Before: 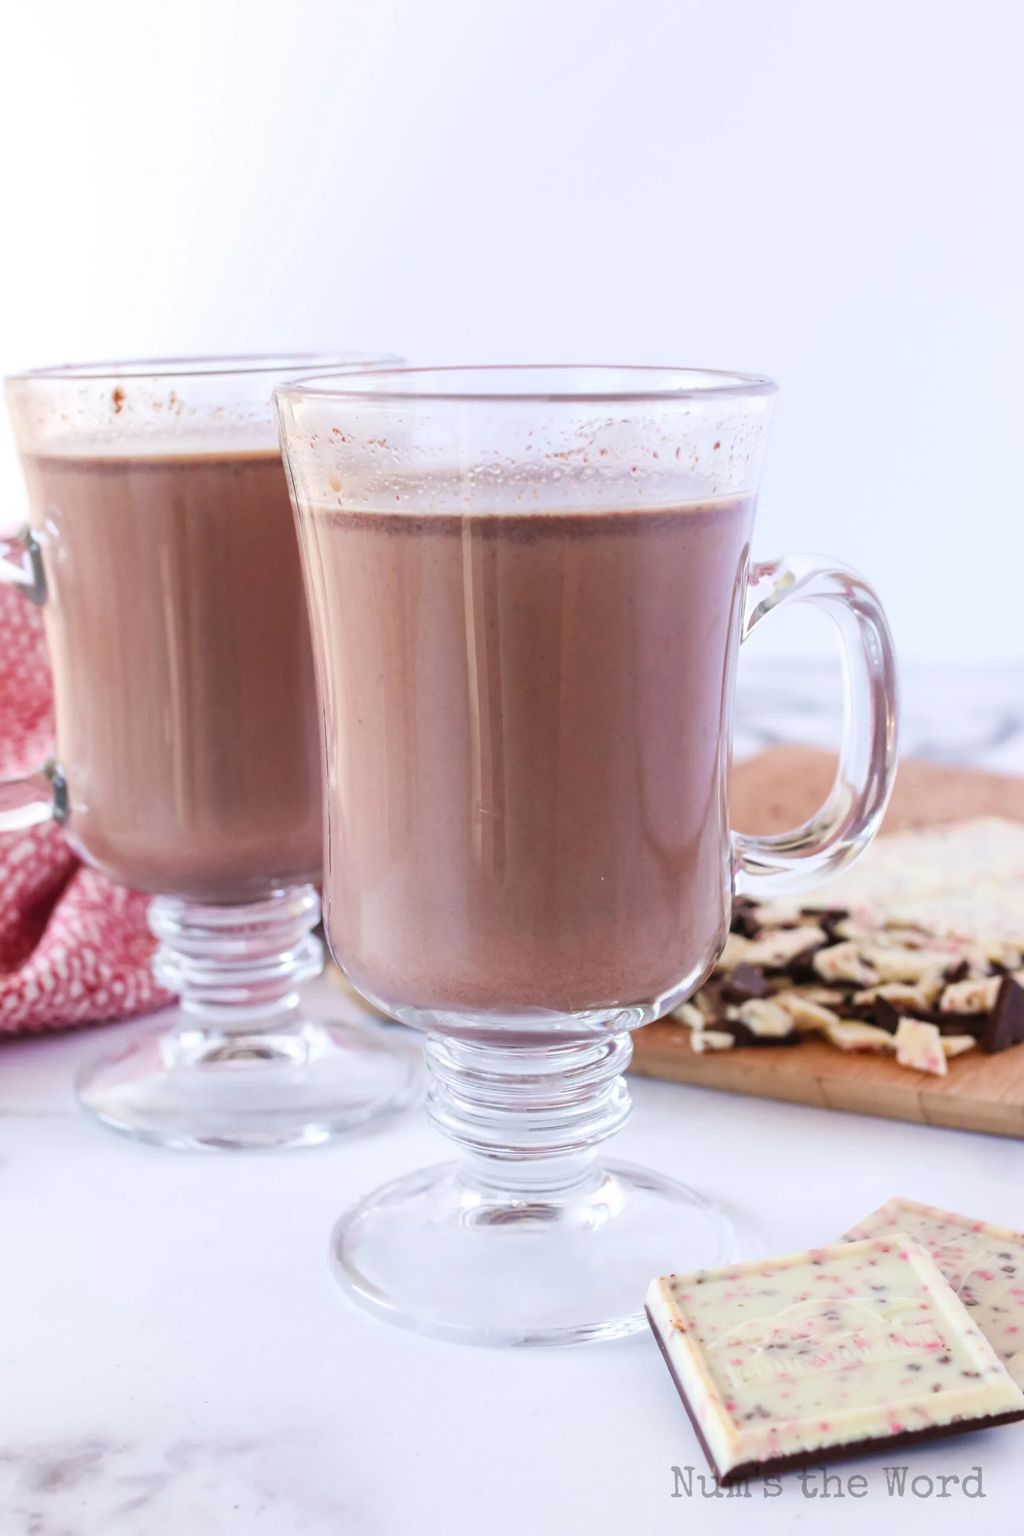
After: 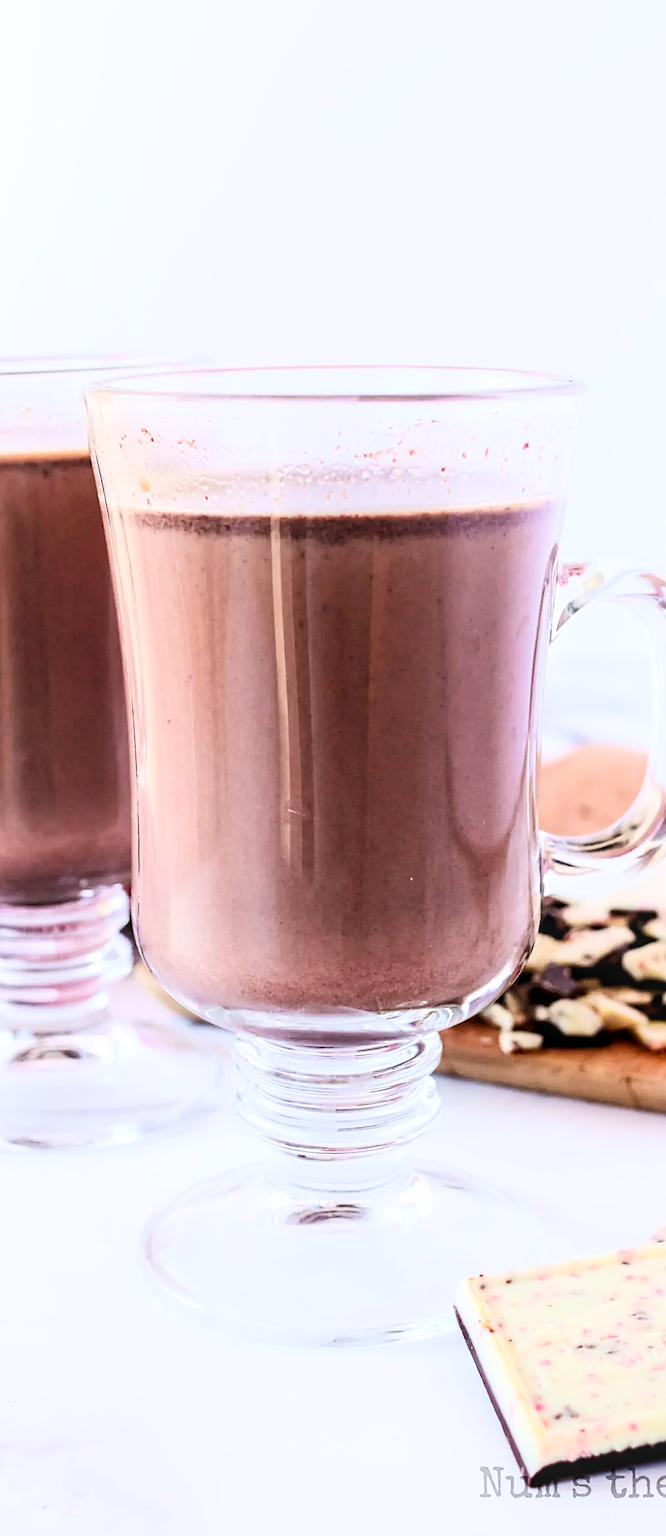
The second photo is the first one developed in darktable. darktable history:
sharpen: amount 0.493
crop and rotate: left 18.736%, right 16.134%
filmic rgb: black relative exposure -3.97 EV, white relative exposure 2.99 EV, threshold 5.99 EV, hardness 3.02, contrast 1.483, color science v6 (2022), enable highlight reconstruction true
shadows and highlights: shadows -1.59, highlights 39.97
local contrast: detail 130%
contrast brightness saturation: contrast 0.18, saturation 0.301
